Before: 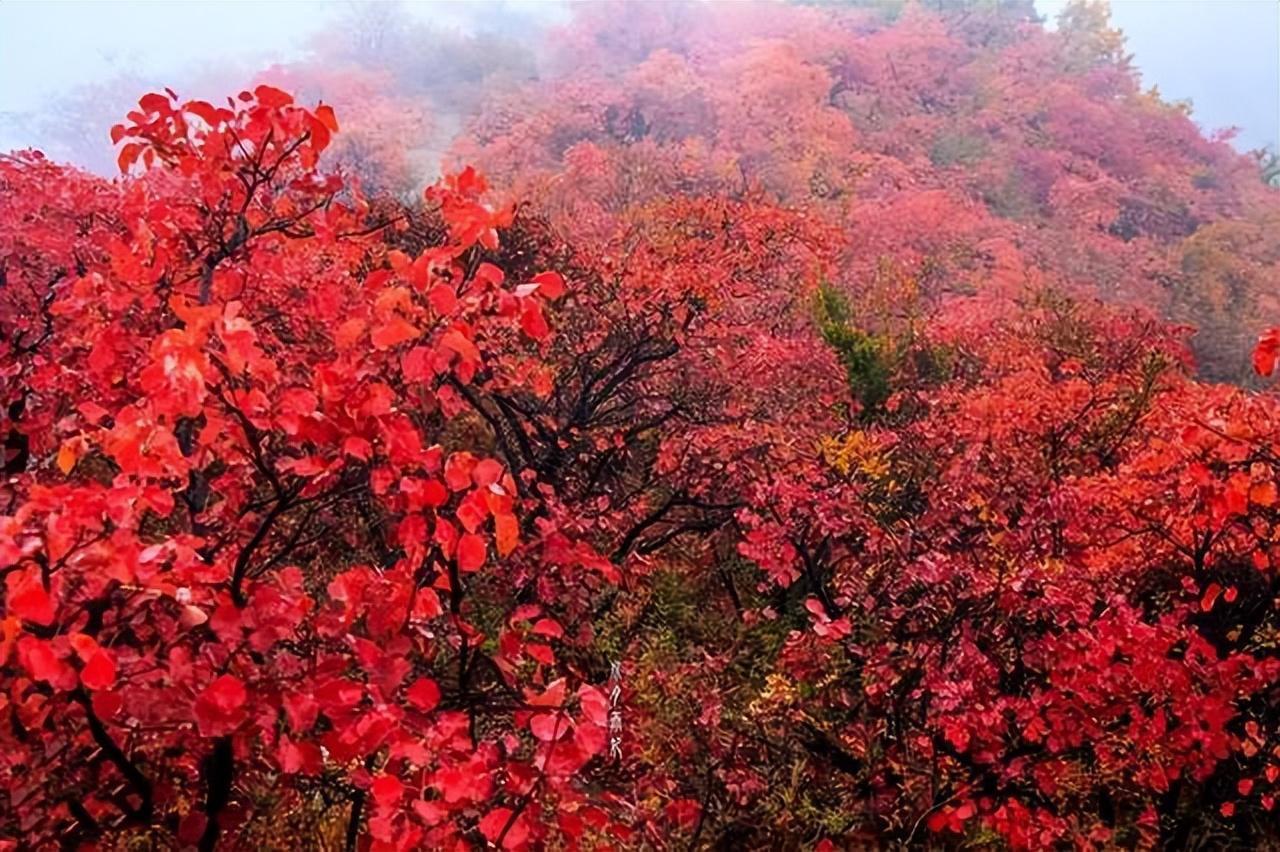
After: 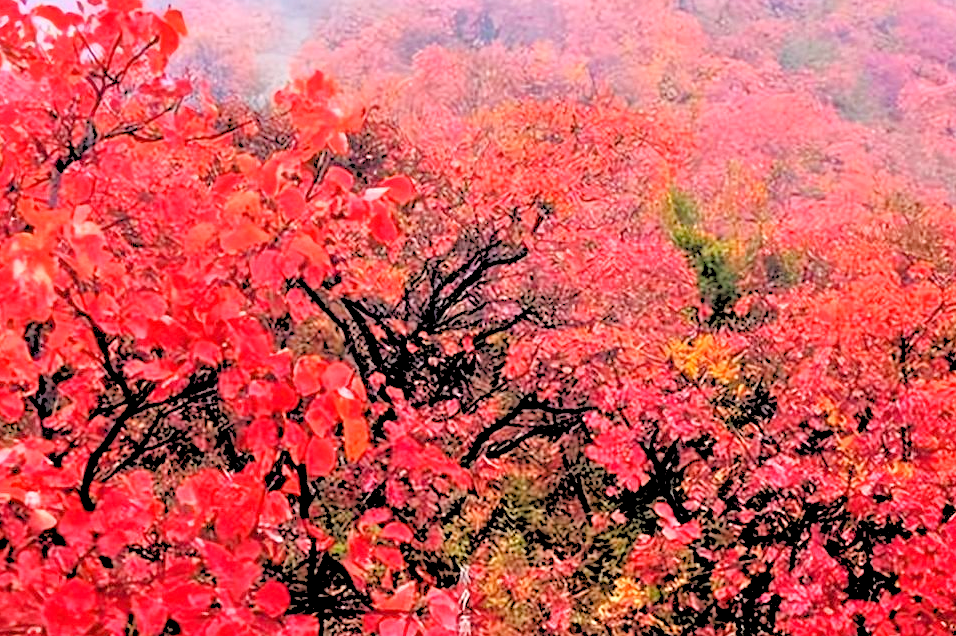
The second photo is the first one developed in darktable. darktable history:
crop and rotate: left 11.831%, top 11.346%, right 13.429%, bottom 13.899%
rgb levels: levels [[0.027, 0.429, 0.996], [0, 0.5, 1], [0, 0.5, 1]]
tone equalizer: -7 EV 0.15 EV, -6 EV 0.6 EV, -5 EV 1.15 EV, -4 EV 1.33 EV, -3 EV 1.15 EV, -2 EV 0.6 EV, -1 EV 0.15 EV, mask exposure compensation -0.5 EV
